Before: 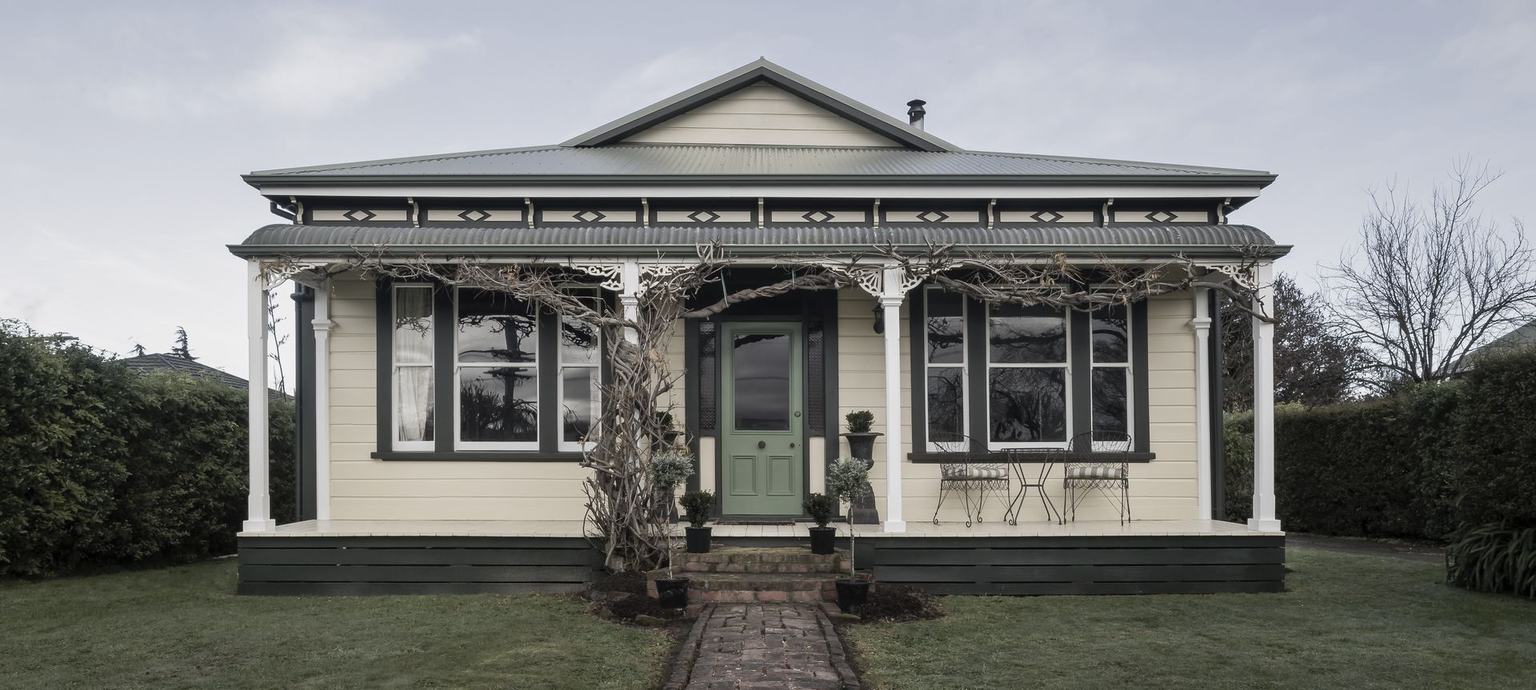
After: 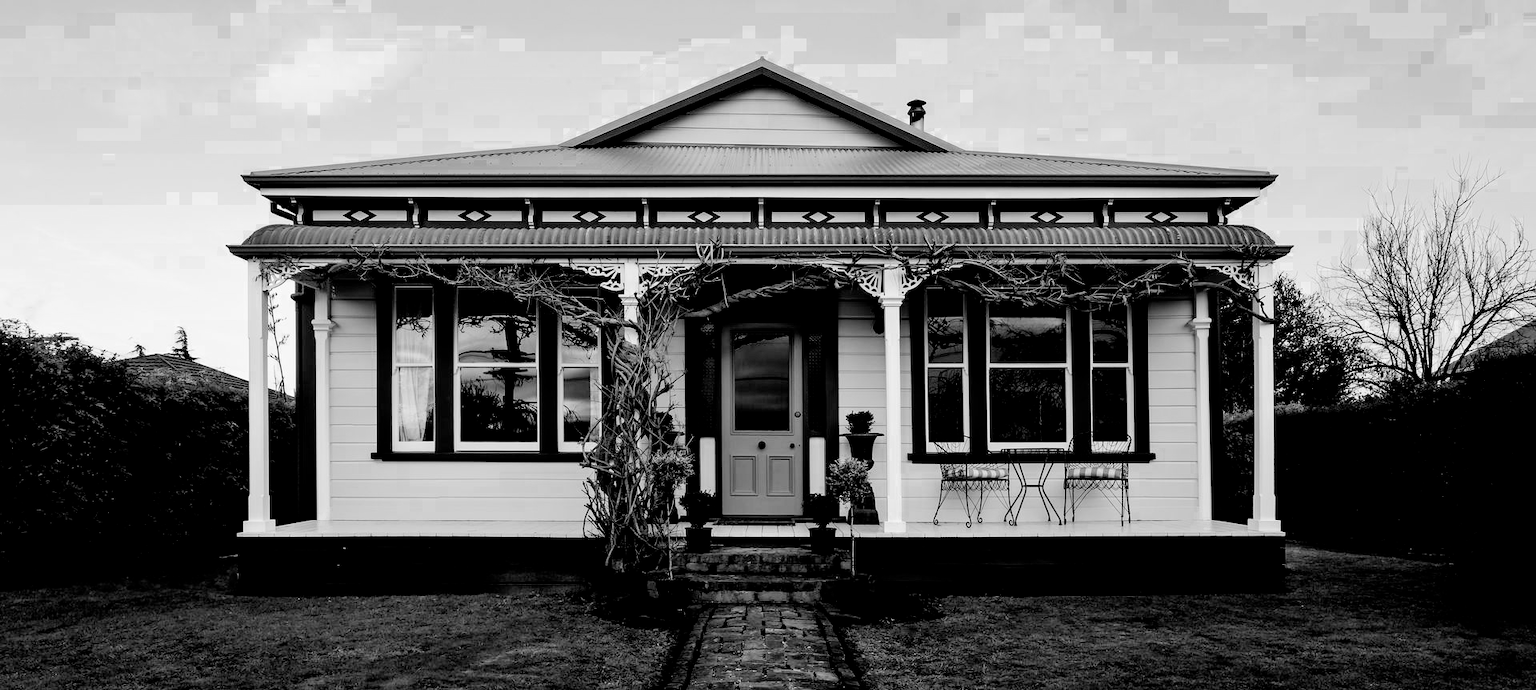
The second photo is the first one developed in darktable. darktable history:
color zones: curves: ch0 [(0.002, 0.589) (0.107, 0.484) (0.146, 0.249) (0.217, 0.352) (0.309, 0.525) (0.39, 0.404) (0.455, 0.169) (0.597, 0.055) (0.724, 0.212) (0.775, 0.691) (0.869, 0.571) (1, 0.587)]; ch1 [(0, 0) (0.143, 0) (0.286, 0) (0.429, 0) (0.571, 0) (0.714, 0) (0.857, 0)]
filmic rgb: middle gray luminance 13.29%, black relative exposure -2.09 EV, white relative exposure 3.11 EV, threshold 2.97 EV, target black luminance 0%, hardness 1.81, latitude 58.95%, contrast 1.727, highlights saturation mix 5.28%, shadows ↔ highlights balance -37.45%, enable highlight reconstruction true
